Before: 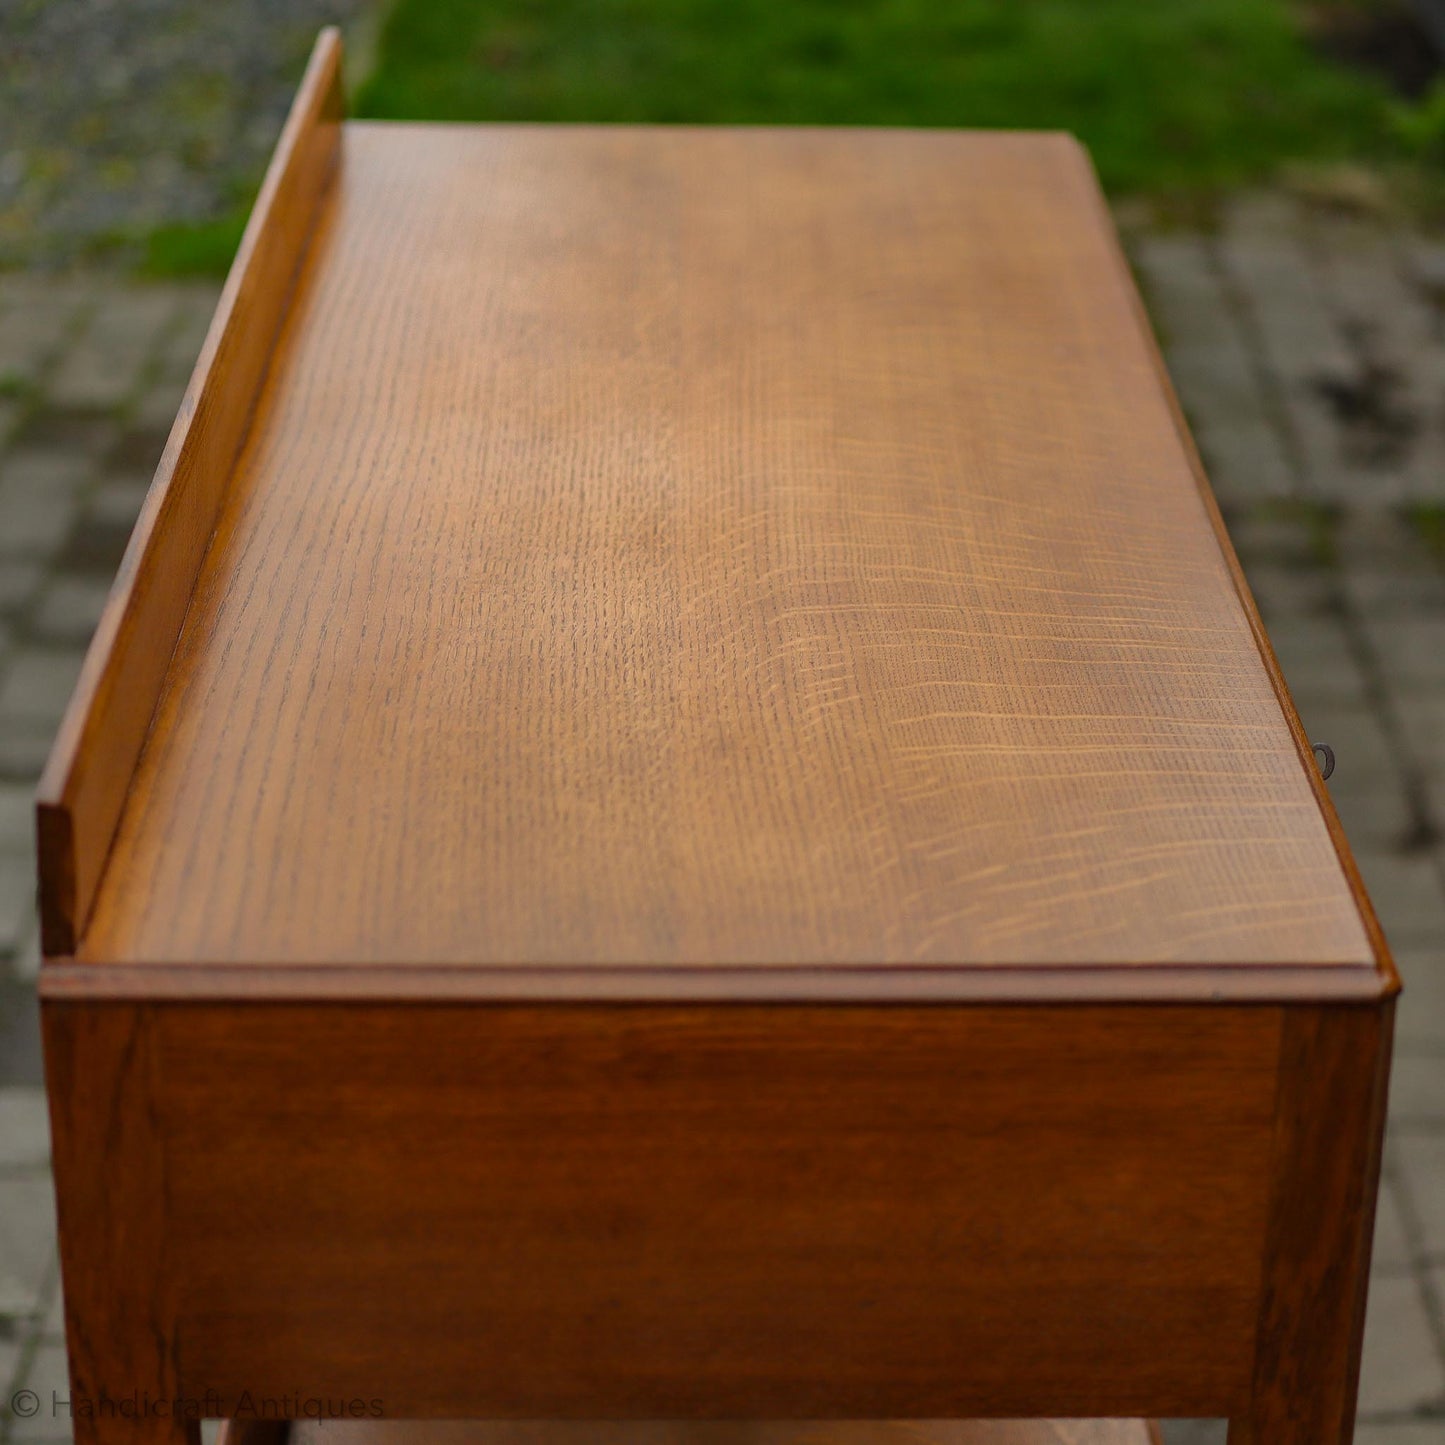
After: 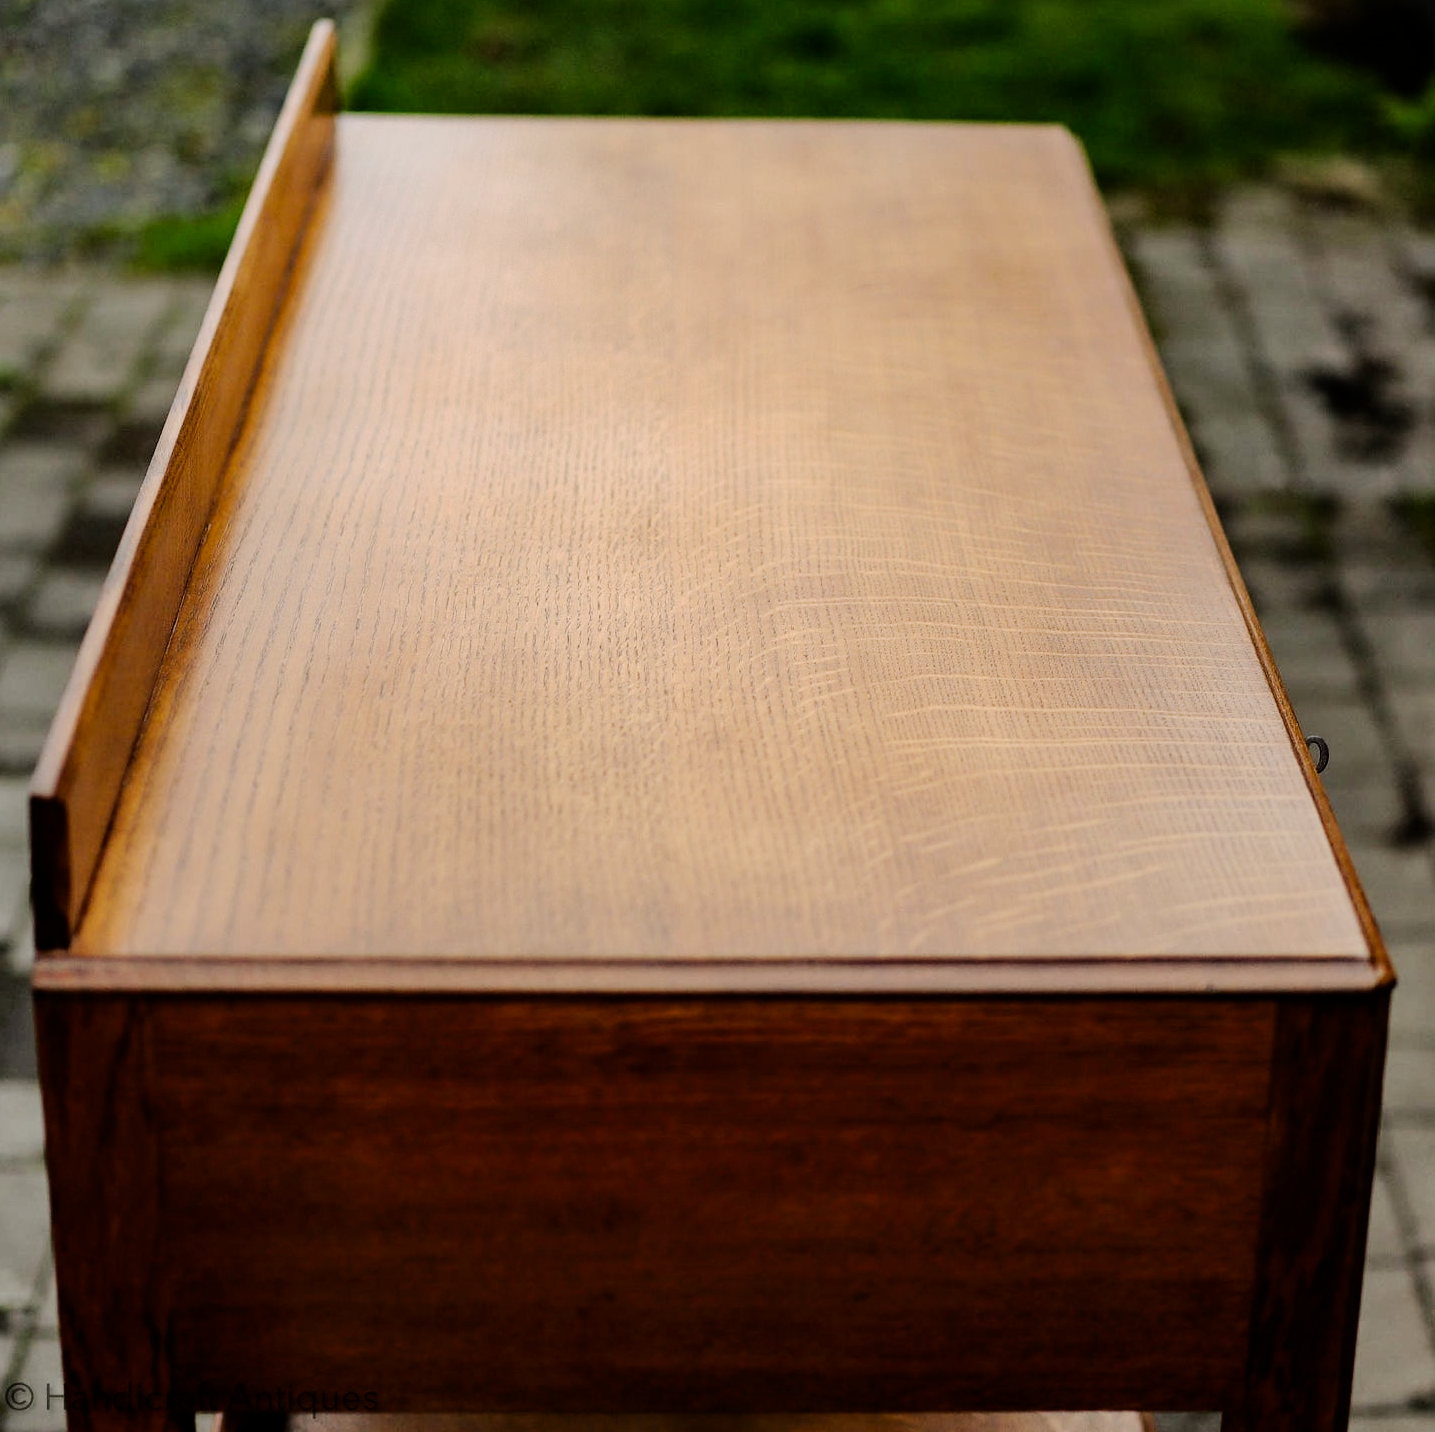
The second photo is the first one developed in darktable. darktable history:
tone curve: curves: ch0 [(0, 0) (0.003, 0.004) (0.011, 0.015) (0.025, 0.033) (0.044, 0.059) (0.069, 0.092) (0.1, 0.132) (0.136, 0.18) (0.177, 0.235) (0.224, 0.297) (0.277, 0.366) (0.335, 0.44) (0.399, 0.52) (0.468, 0.594) (0.543, 0.661) (0.623, 0.727) (0.709, 0.79) (0.801, 0.86) (0.898, 0.928) (1, 1)], preserve colors none
crop: left 0.434%, top 0.485%, right 0.244%, bottom 0.386%
shadows and highlights: shadows -30, highlights 30
contrast brightness saturation: saturation -0.05
filmic rgb: black relative exposure -5 EV, white relative exposure 3.5 EV, hardness 3.19, contrast 1.4, highlights saturation mix -50%
